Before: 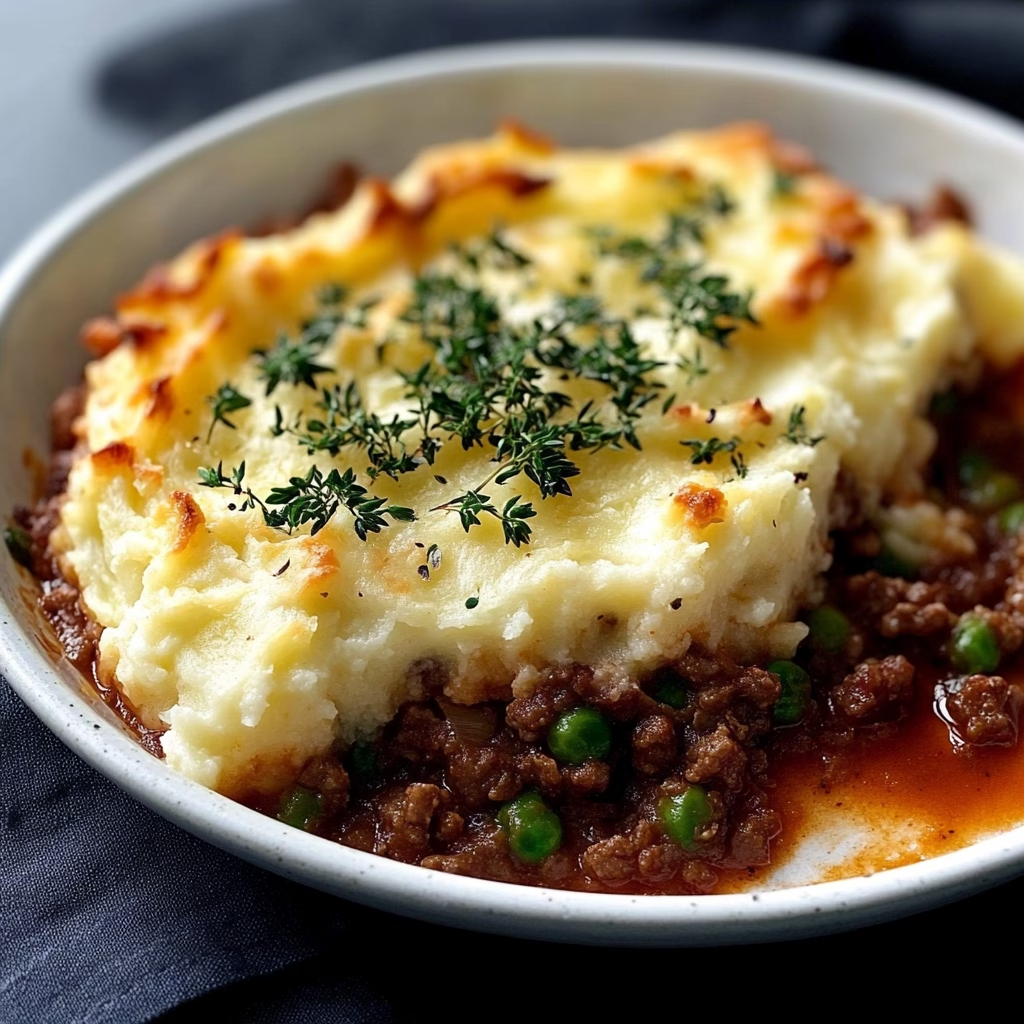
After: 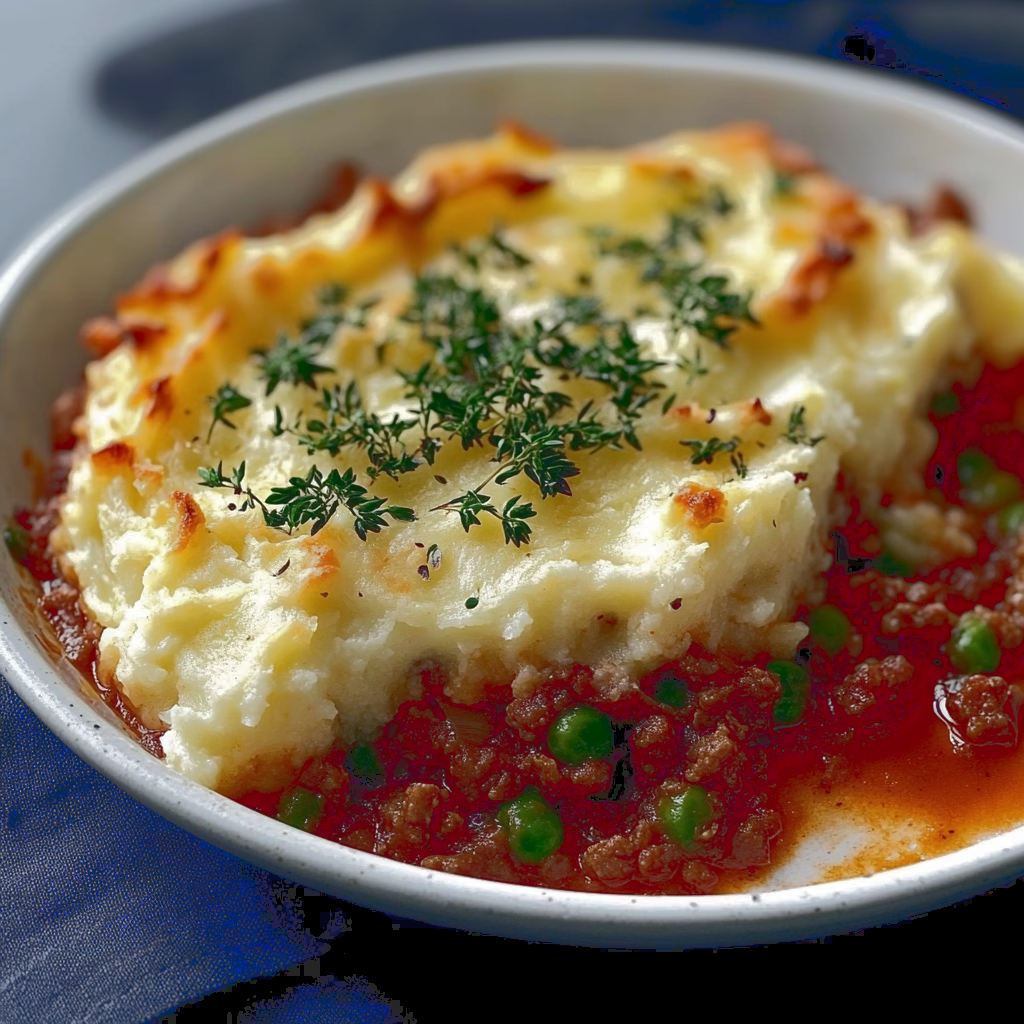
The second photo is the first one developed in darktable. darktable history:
tone curve: curves: ch0 [(0, 0) (0.003, 0.149) (0.011, 0.152) (0.025, 0.154) (0.044, 0.164) (0.069, 0.179) (0.1, 0.194) (0.136, 0.211) (0.177, 0.232) (0.224, 0.258) (0.277, 0.289) (0.335, 0.326) (0.399, 0.371) (0.468, 0.438) (0.543, 0.504) (0.623, 0.569) (0.709, 0.642) (0.801, 0.716) (0.898, 0.775) (1, 1)], color space Lab, linked channels, preserve colors none
